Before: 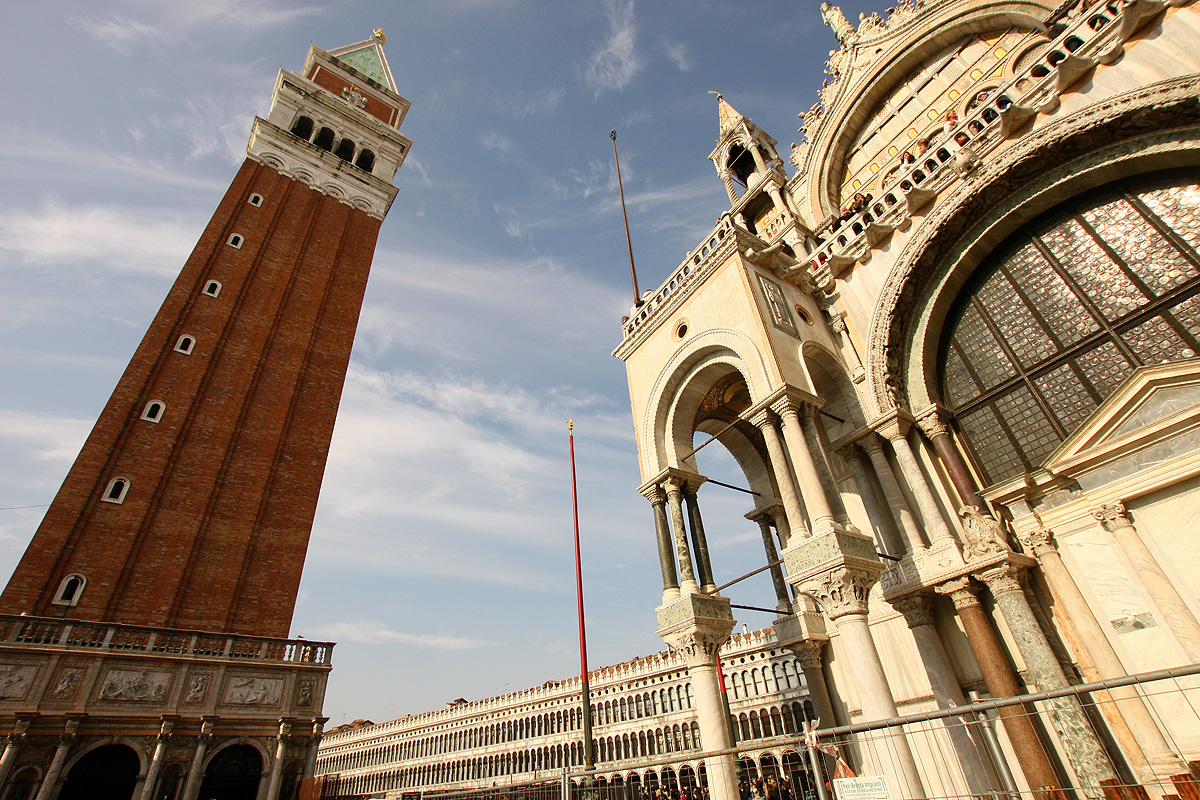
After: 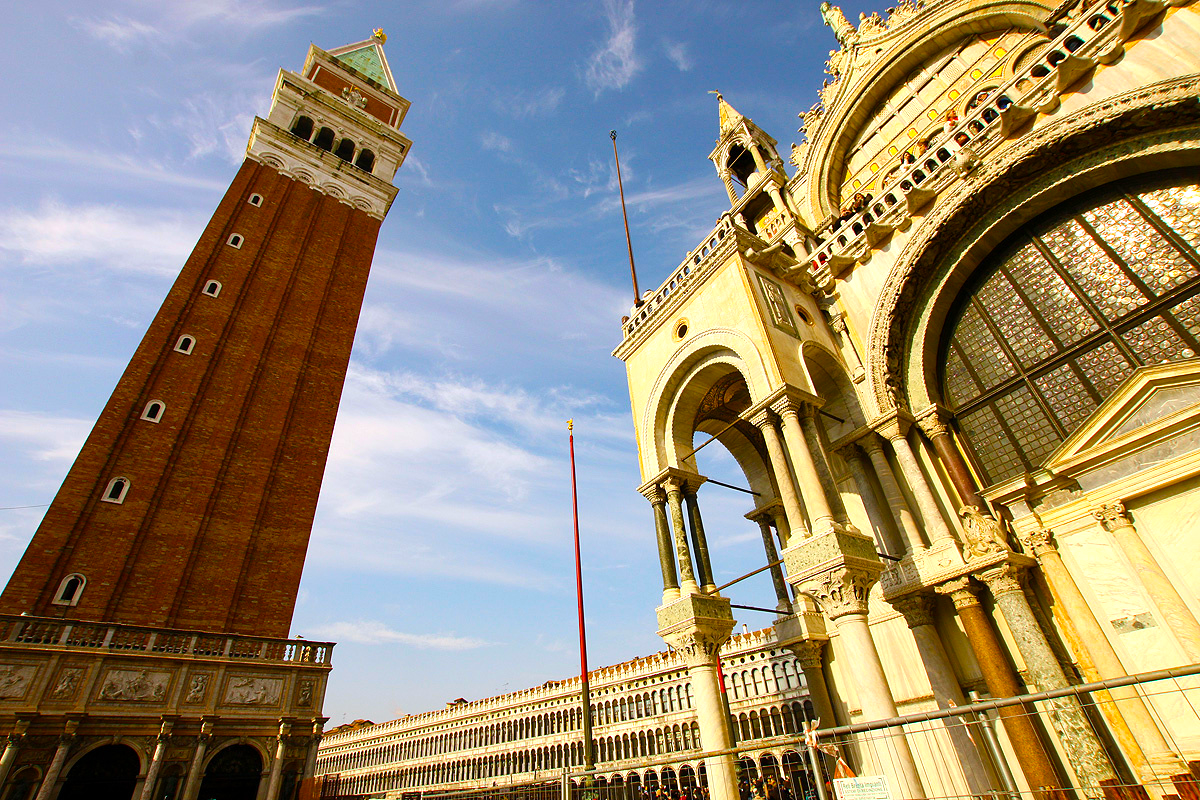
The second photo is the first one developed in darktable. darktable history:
color balance rgb: highlights gain › luminance 17.055%, highlights gain › chroma 2.894%, highlights gain › hue 262.3°, linear chroma grading › shadows 10.013%, linear chroma grading › highlights 10.685%, linear chroma grading › global chroma 15.022%, linear chroma grading › mid-tones 14.829%, perceptual saturation grading › global saturation 25.106%, global vibrance 26.933%
